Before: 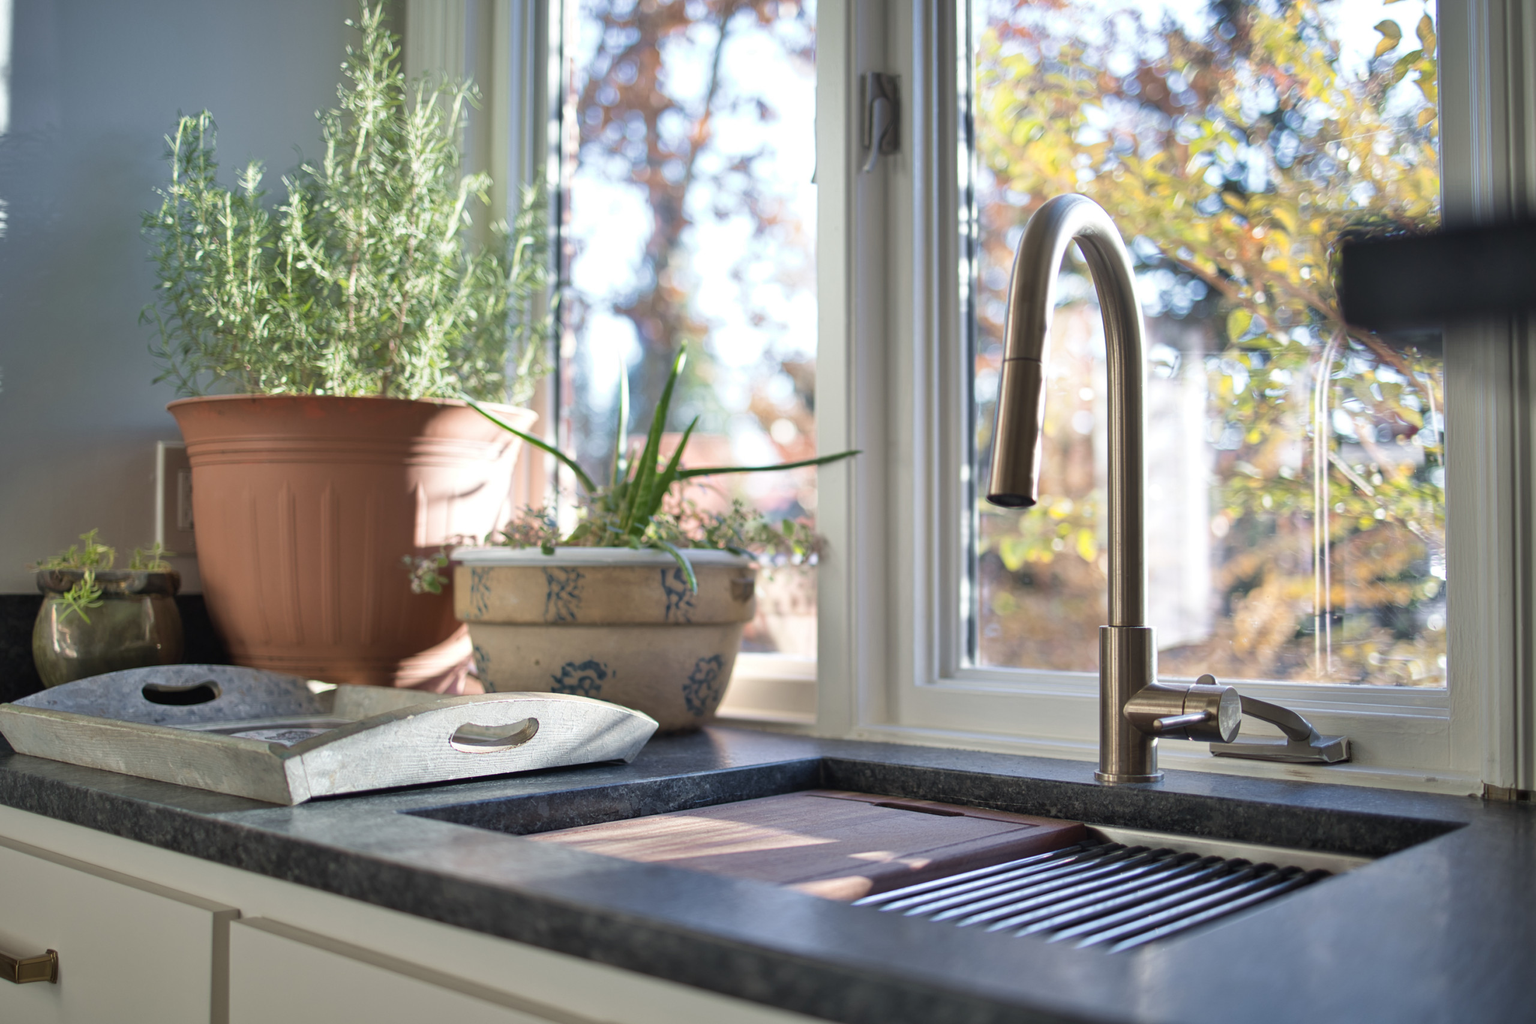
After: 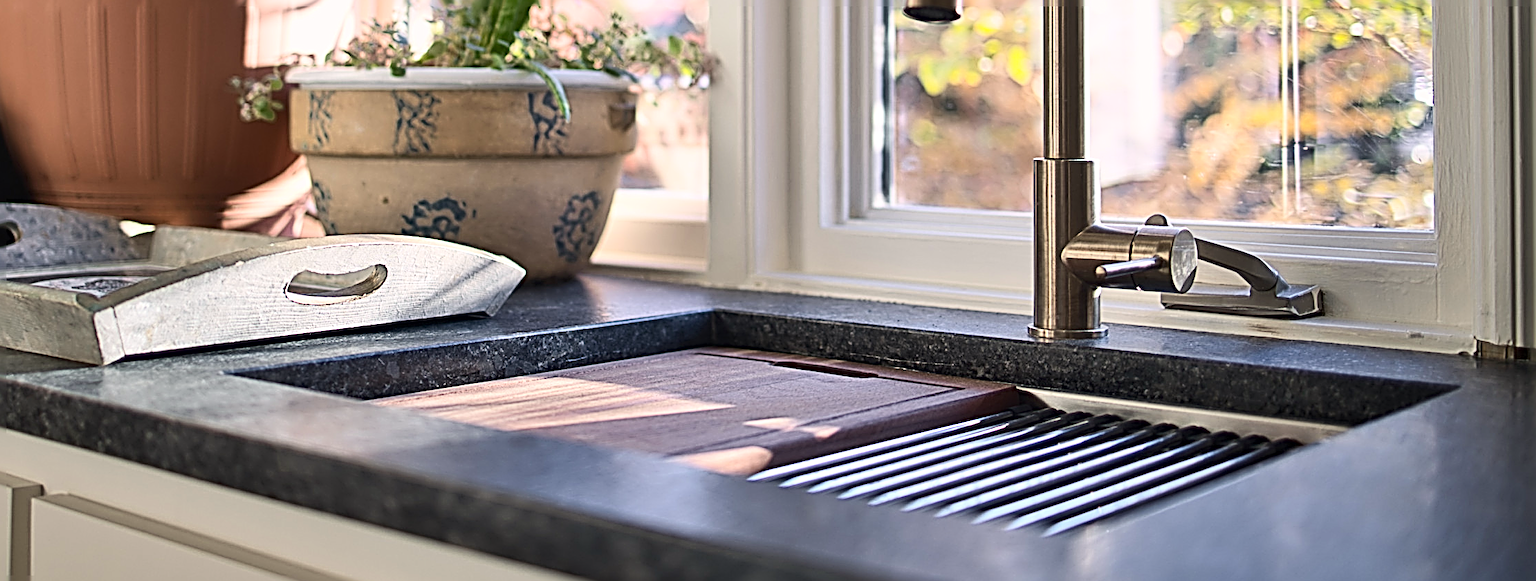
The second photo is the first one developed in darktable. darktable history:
sharpen: radius 3.205, amount 1.725
color correction: highlights a* 3.35, highlights b* 1.71, saturation 1.19
contrast brightness saturation: contrast 0.236, brightness 0.093
crop and rotate: left 13.24%, top 47.754%, bottom 2.935%
exposure: exposure -0.027 EV, compensate highlight preservation false
